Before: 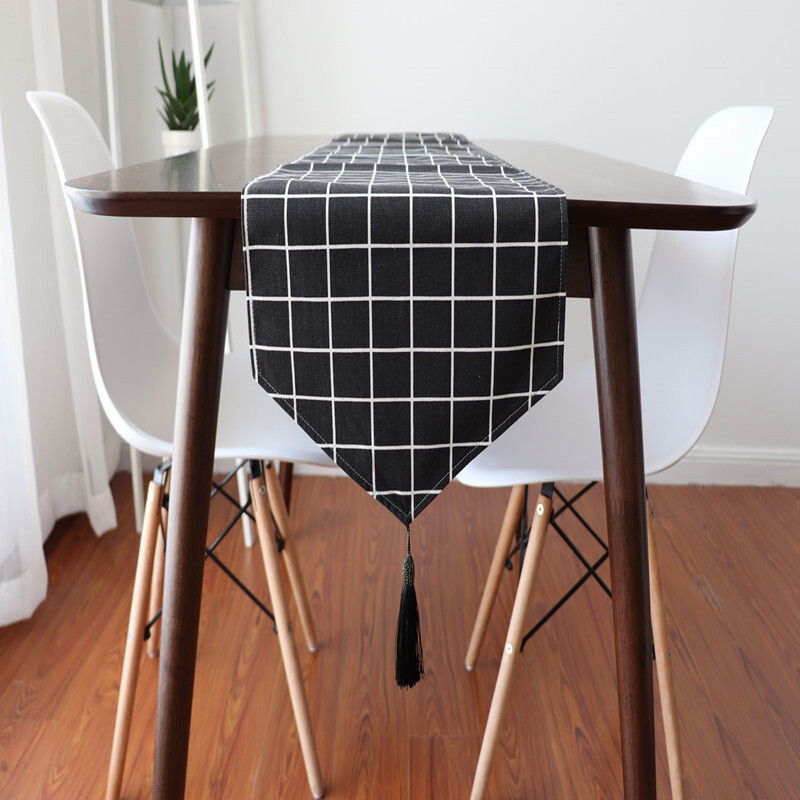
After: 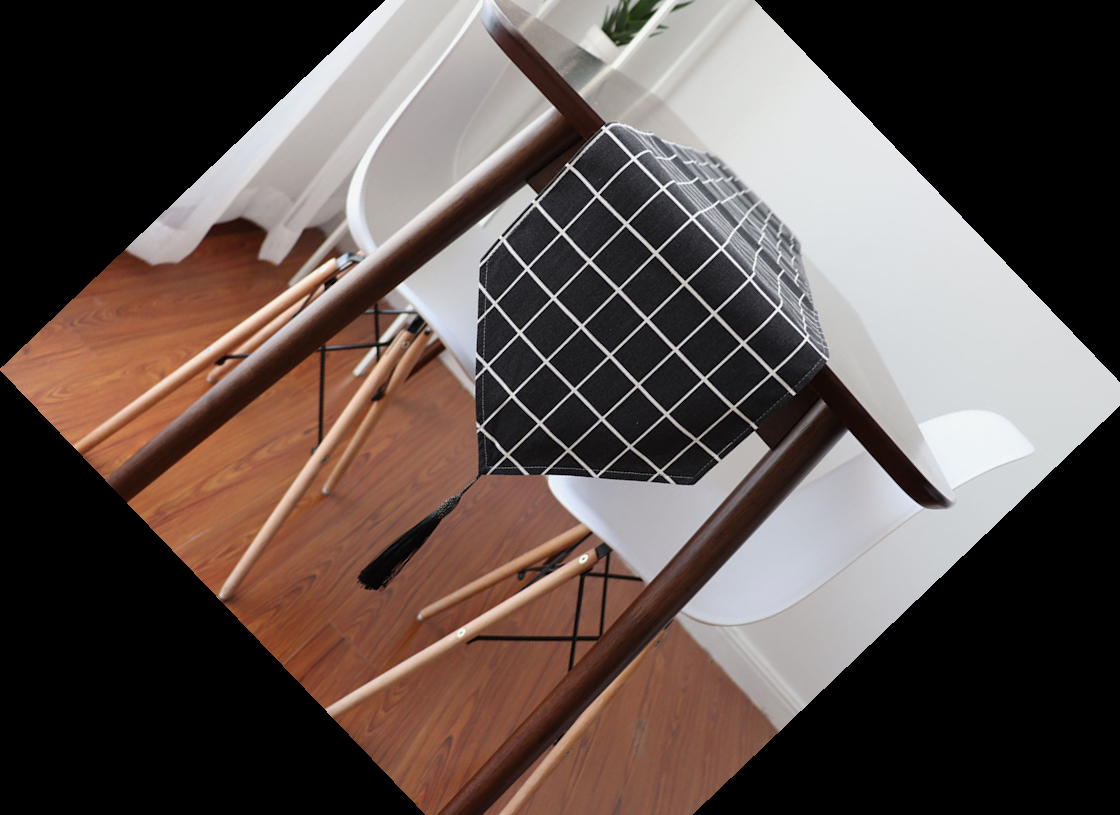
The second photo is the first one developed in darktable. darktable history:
crop and rotate: angle -46.26°, top 16.234%, right 0.912%, bottom 11.704%
exposure: exposure -0.116 EV, compensate exposure bias true, compensate highlight preservation false
